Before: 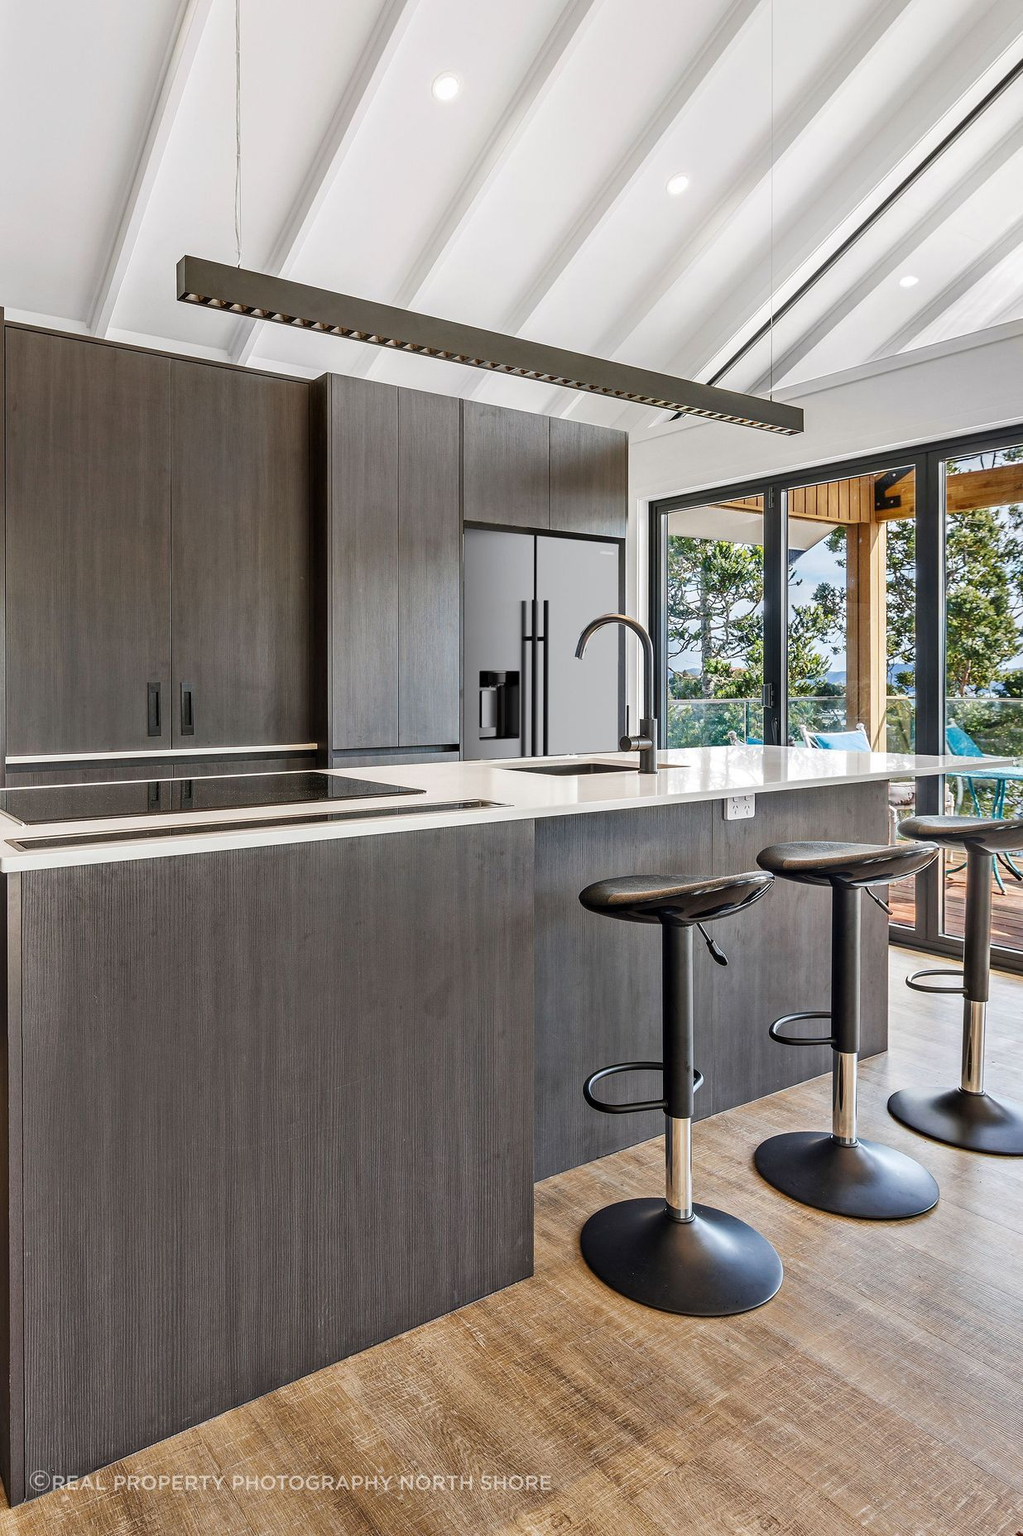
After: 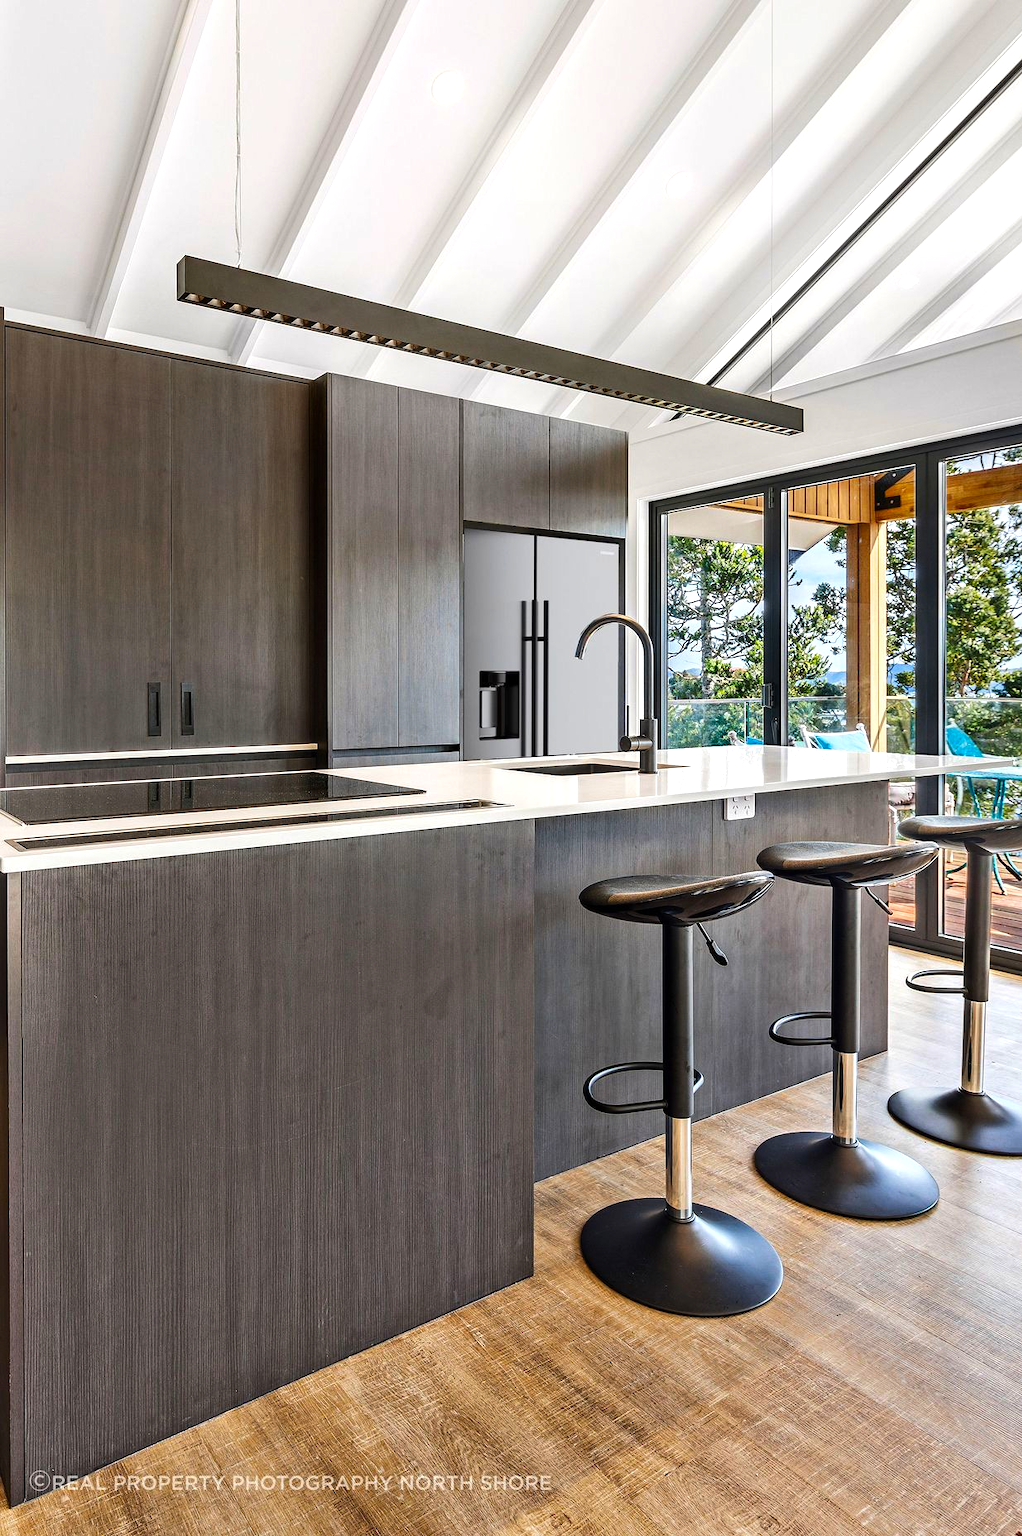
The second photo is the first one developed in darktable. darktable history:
tone equalizer: -8 EV -0.432 EV, -7 EV -0.364 EV, -6 EV -0.347 EV, -5 EV -0.245 EV, -3 EV 0.194 EV, -2 EV 0.309 EV, -1 EV 0.369 EV, +0 EV 0.389 EV, edges refinement/feathering 500, mask exposure compensation -1.57 EV, preserve details no
color correction: highlights b* -0.038, saturation 1.32
